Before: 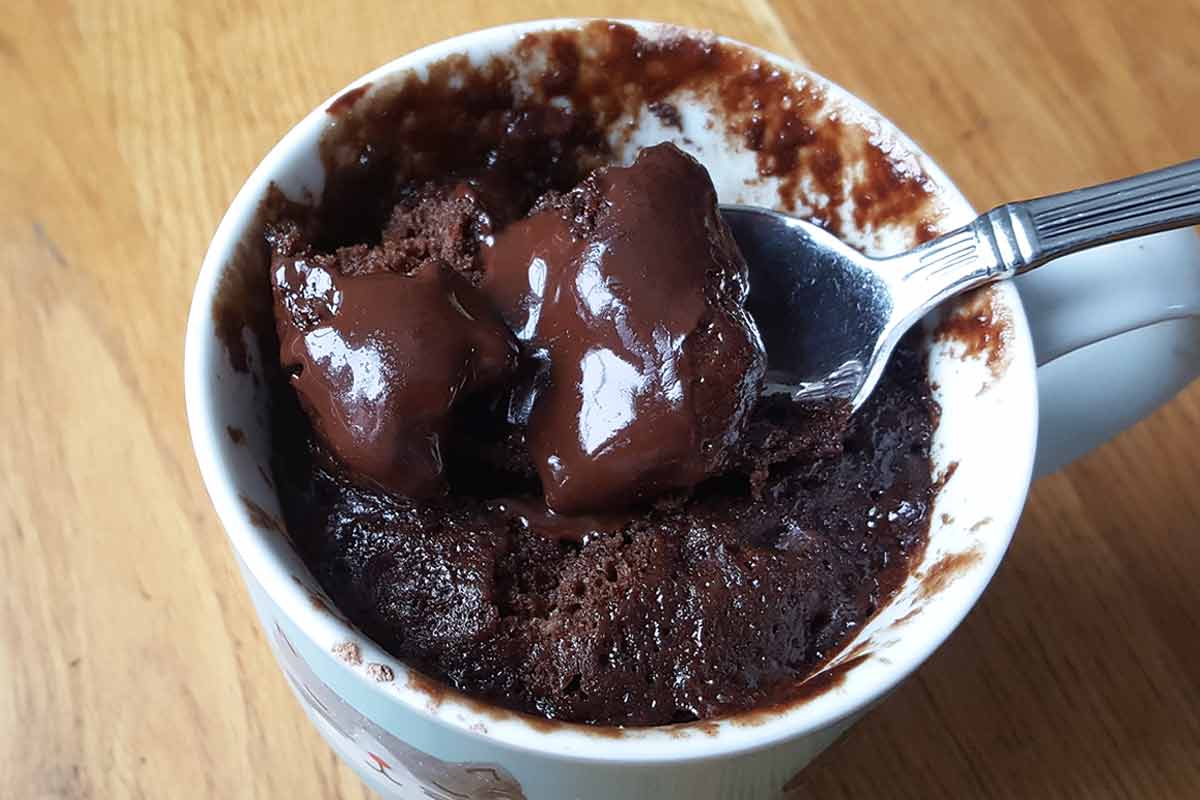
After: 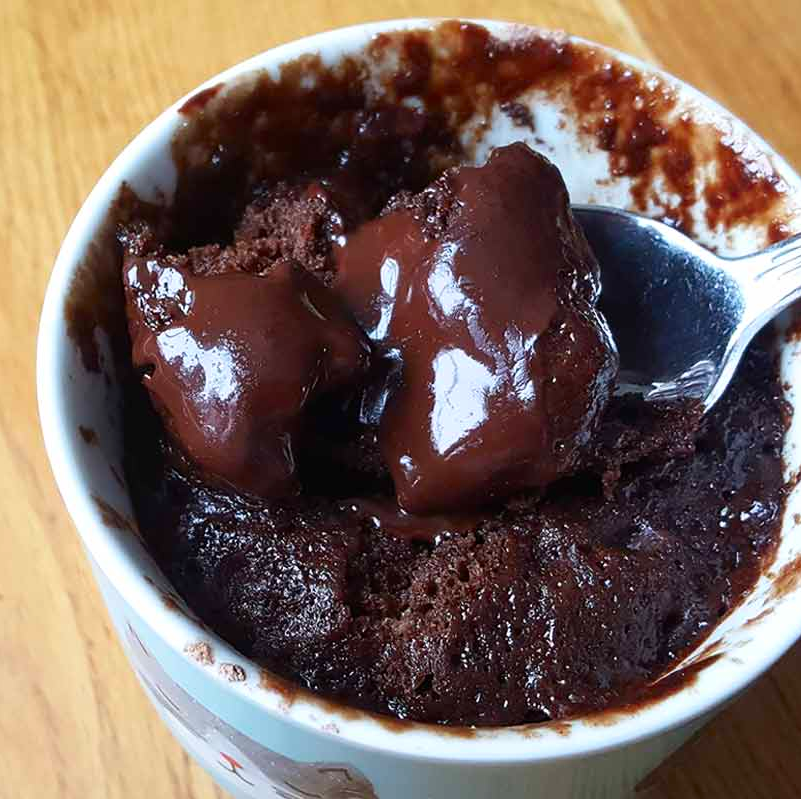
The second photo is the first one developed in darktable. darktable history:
crop and rotate: left 12.416%, right 20.77%
contrast brightness saturation: contrast 0.09, saturation 0.265
